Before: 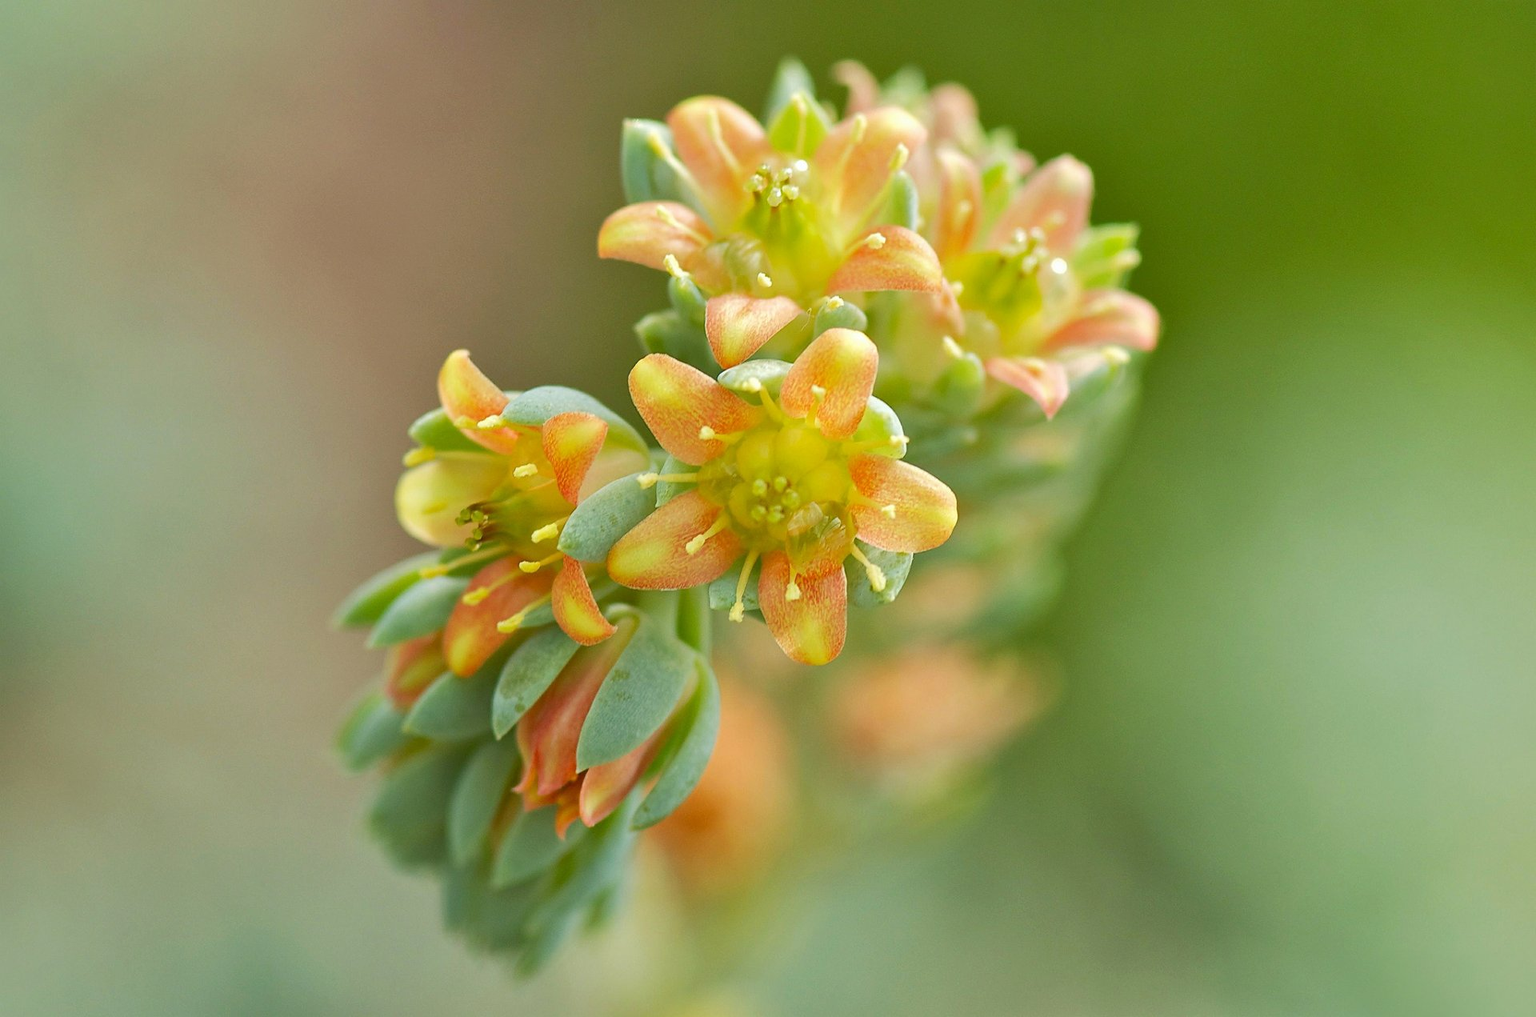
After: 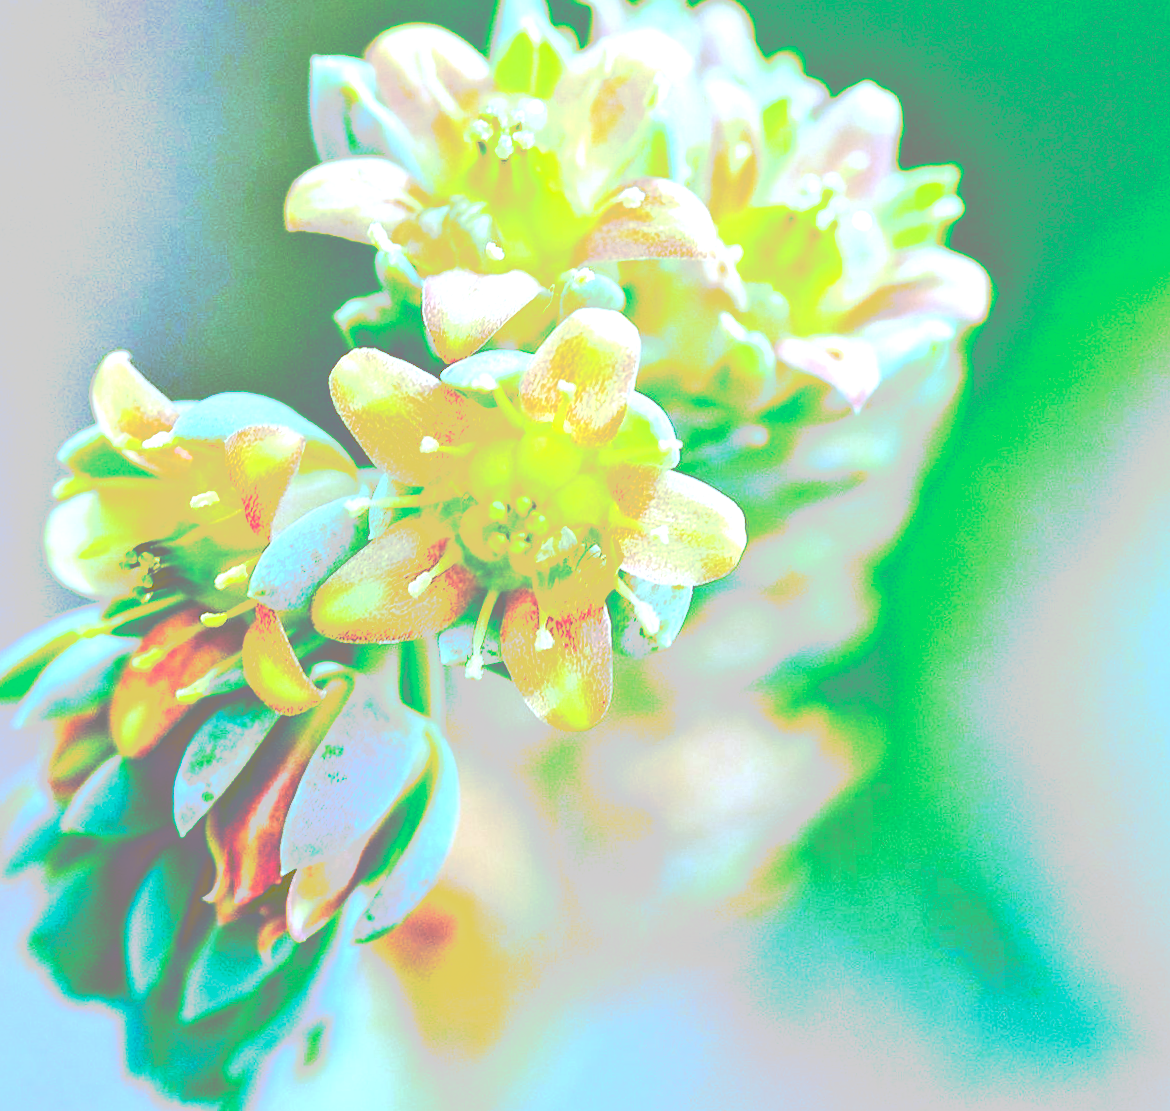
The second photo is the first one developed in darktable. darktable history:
crop and rotate: left 22.918%, top 5.629%, right 14.711%, bottom 2.247%
rotate and perspective: rotation -2°, crop left 0.022, crop right 0.978, crop top 0.049, crop bottom 0.951
white balance: red 0.766, blue 1.537
exposure: black level correction 0, exposure 1.1 EV, compensate exposure bias true, compensate highlight preservation false
tone curve: curves: ch0 [(0, 0) (0.003, 0.011) (0.011, 0.043) (0.025, 0.133) (0.044, 0.226) (0.069, 0.303) (0.1, 0.371) (0.136, 0.429) (0.177, 0.482) (0.224, 0.516) (0.277, 0.539) (0.335, 0.535) (0.399, 0.517) (0.468, 0.498) (0.543, 0.523) (0.623, 0.655) (0.709, 0.83) (0.801, 0.827) (0.898, 0.89) (1, 1)], preserve colors none
